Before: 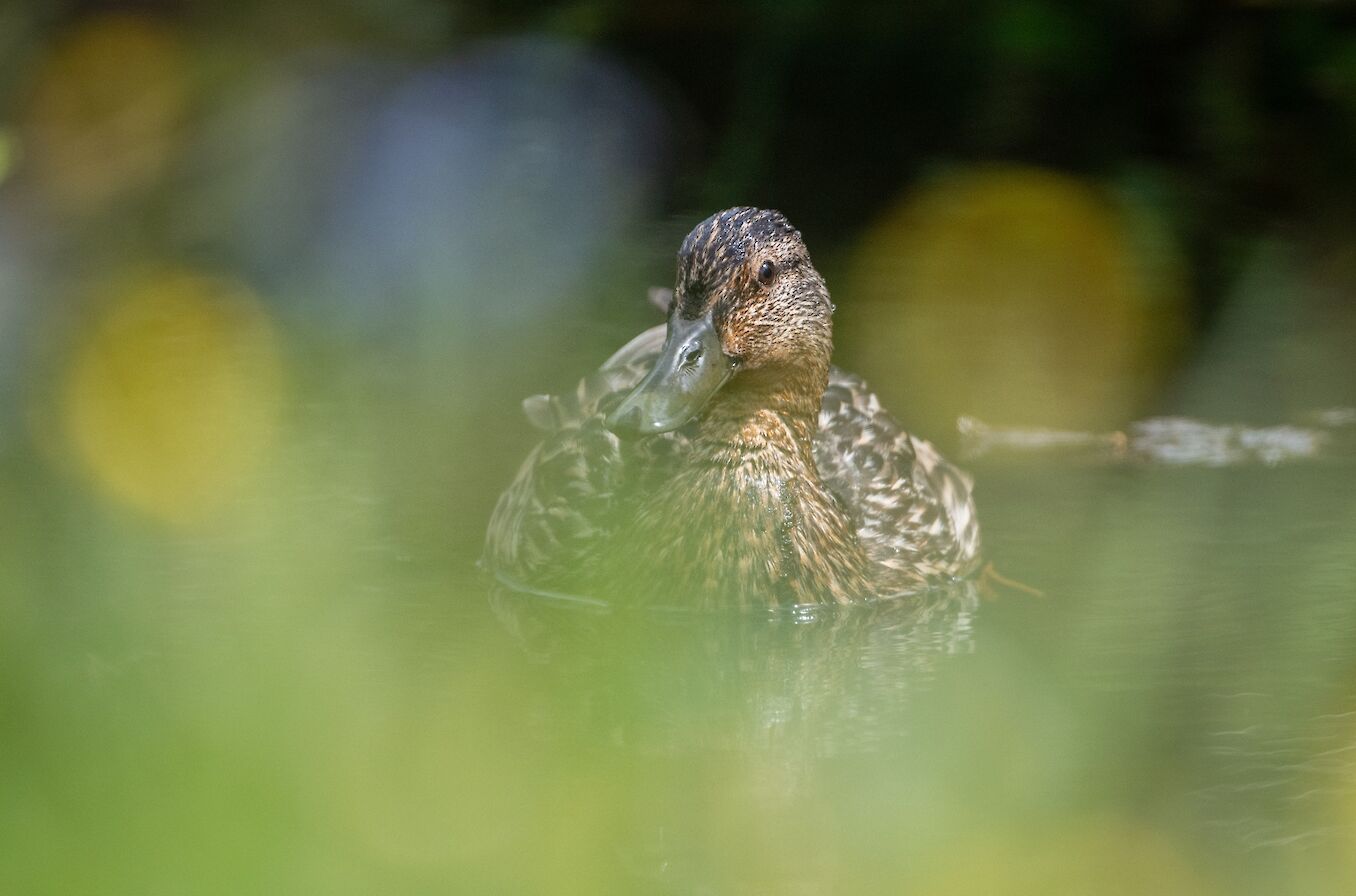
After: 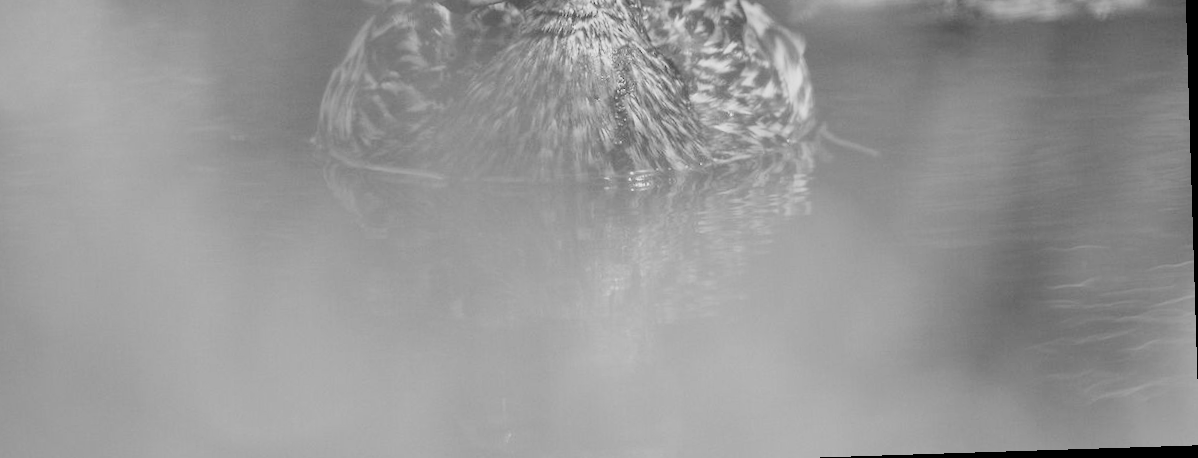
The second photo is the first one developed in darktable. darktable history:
filmic rgb: black relative exposure -5 EV, hardness 2.88, contrast 1.3, highlights saturation mix -10%
color zones: curves: ch1 [(0, -0.014) (0.143, -0.013) (0.286, -0.013) (0.429, -0.016) (0.571, -0.019) (0.714, -0.015) (0.857, 0.002) (1, -0.014)]
contrast brightness saturation: saturation 0.5
rotate and perspective: rotation -1.77°, lens shift (horizontal) 0.004, automatic cropping off
white balance: red 1.004, blue 1.024
exposure: black level correction 0.009, compensate highlight preservation false
crop and rotate: left 13.306%, top 48.129%, bottom 2.928%
color balance rgb: perceptual saturation grading › global saturation 20%, global vibrance 20%
